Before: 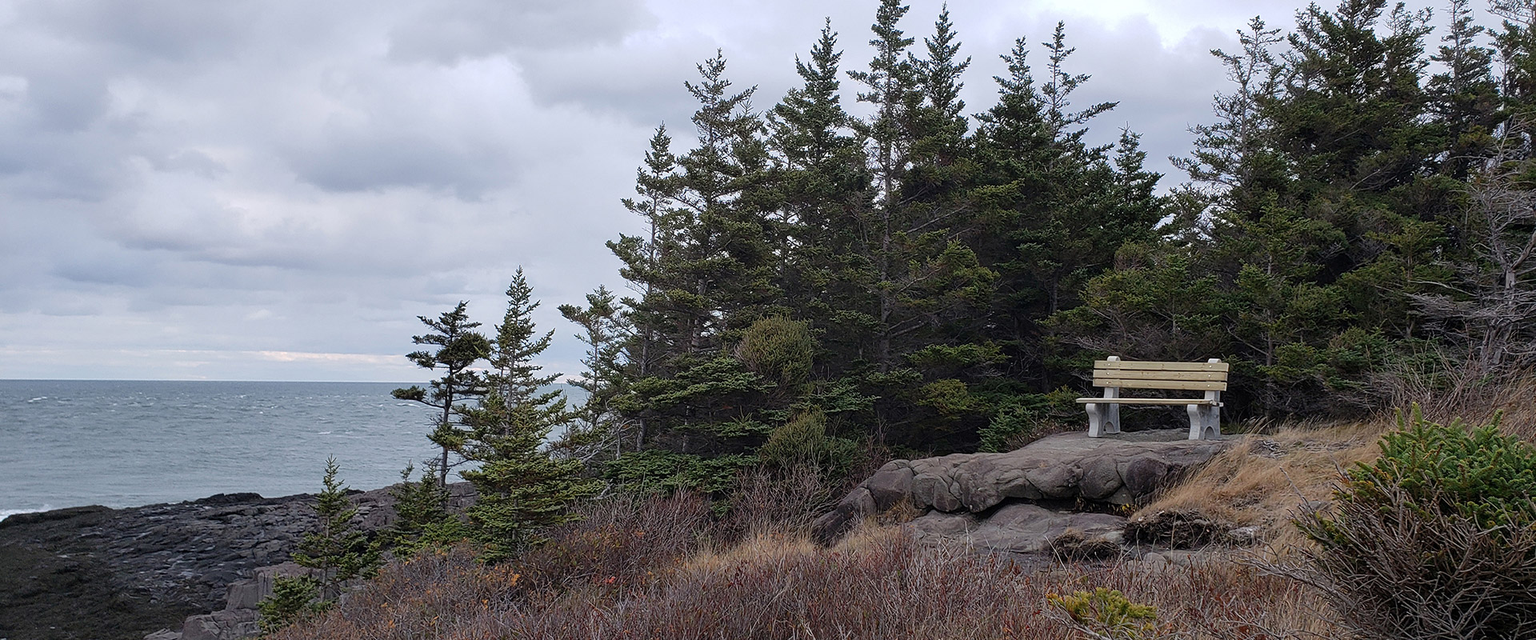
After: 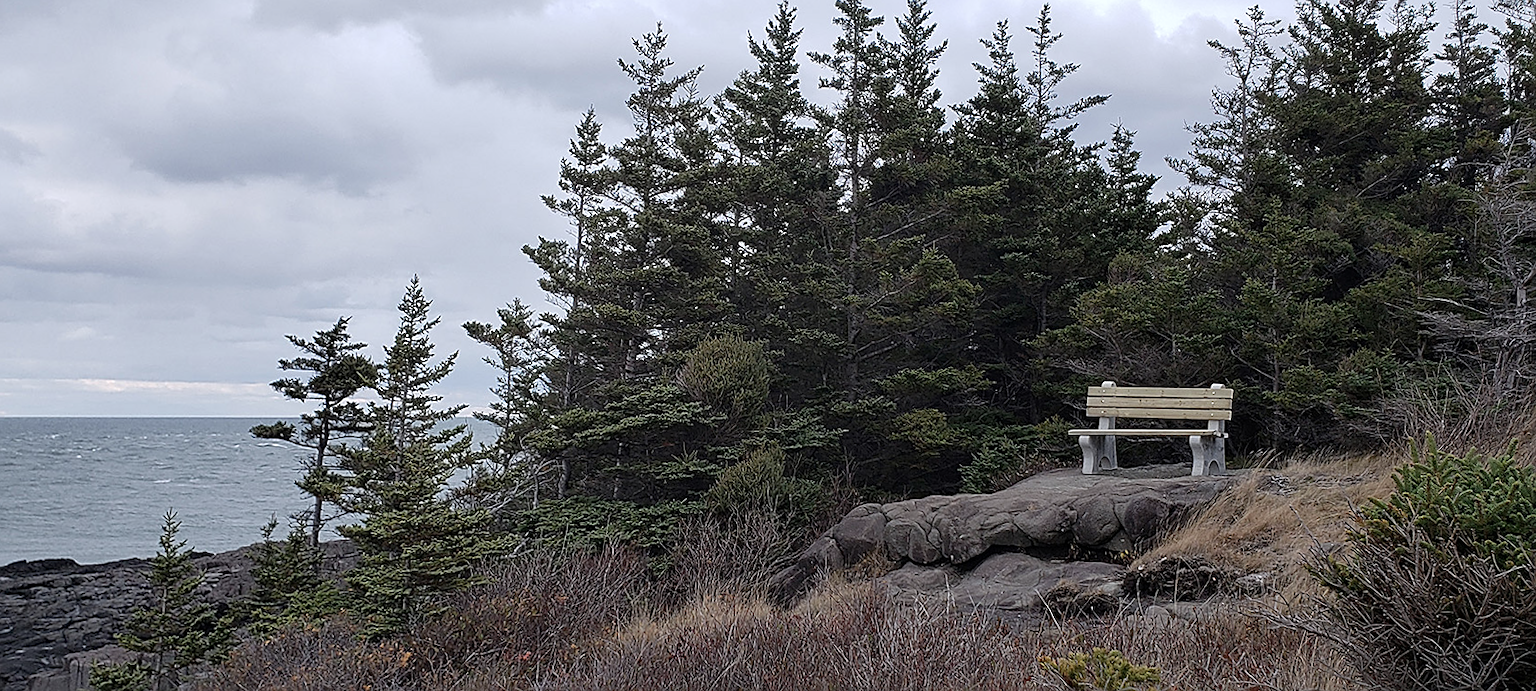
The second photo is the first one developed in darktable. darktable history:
crop and rotate: left 14.584%
rotate and perspective: rotation -0.013°, lens shift (vertical) -0.027, lens shift (horizontal) 0.178, crop left 0.016, crop right 0.989, crop top 0.082, crop bottom 0.918
sharpen: on, module defaults
tone equalizer: on, module defaults
contrast brightness saturation: contrast 0.06, brightness -0.01, saturation -0.23
vignetting: fall-off start 116.67%, fall-off radius 59.26%, brightness -0.31, saturation -0.056
white balance: red 0.988, blue 1.017
